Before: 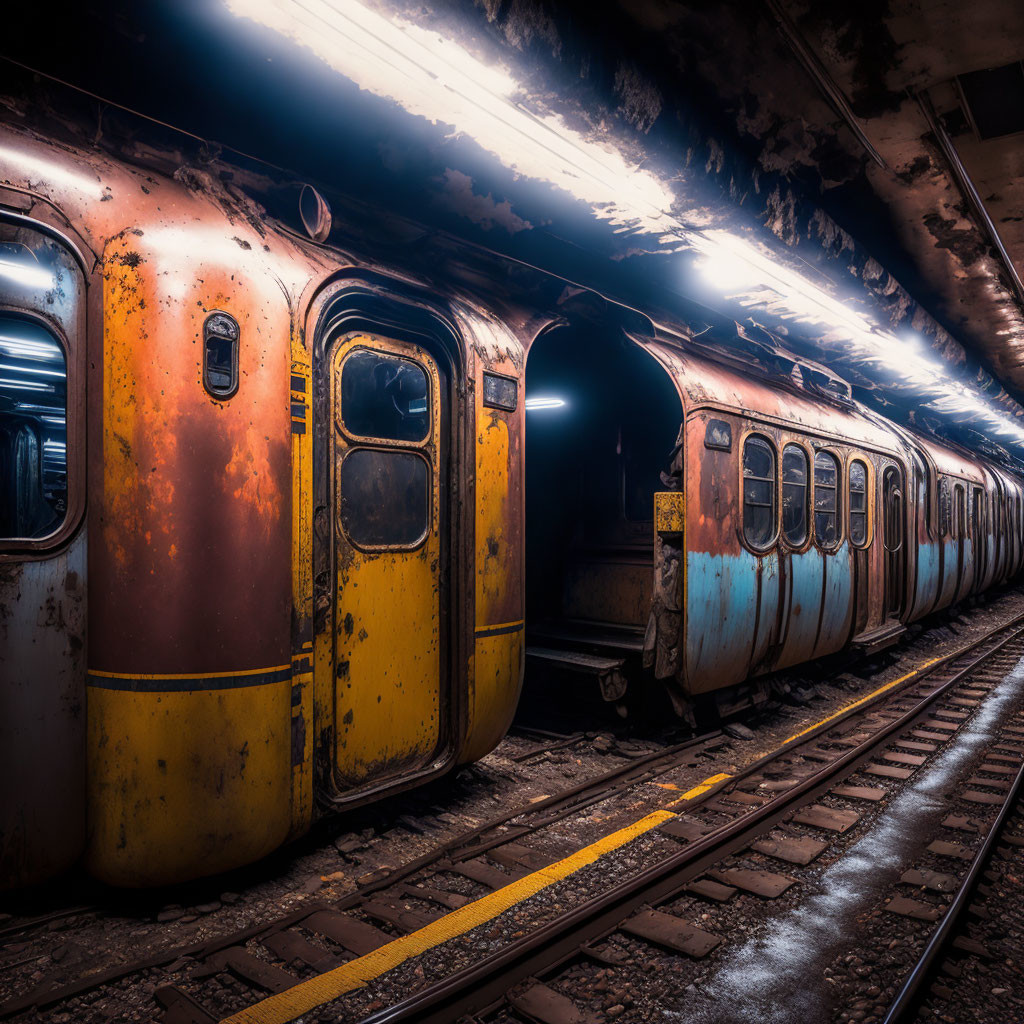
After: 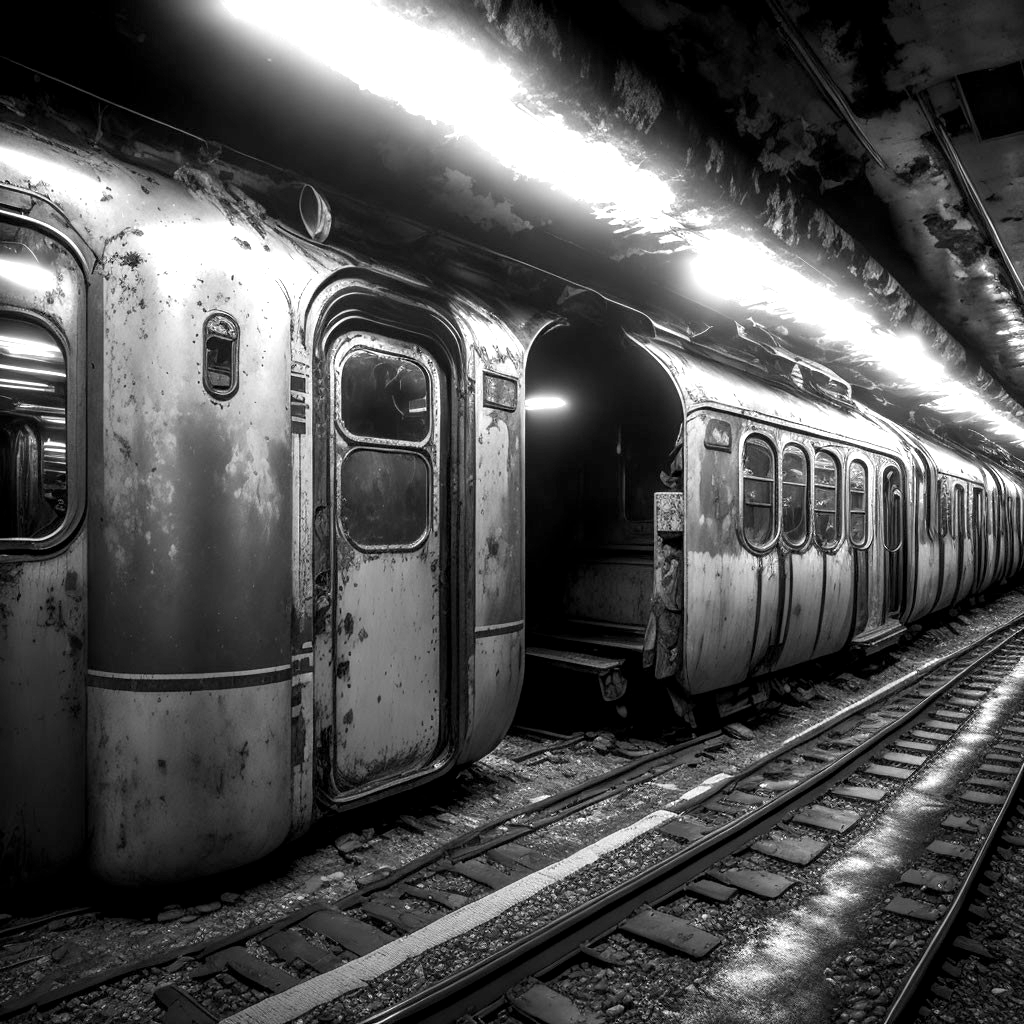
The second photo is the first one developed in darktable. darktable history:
exposure: black level correction 0.001, exposure 1 EV, compensate highlight preservation false
monochrome: size 1
base curve: preserve colors none
